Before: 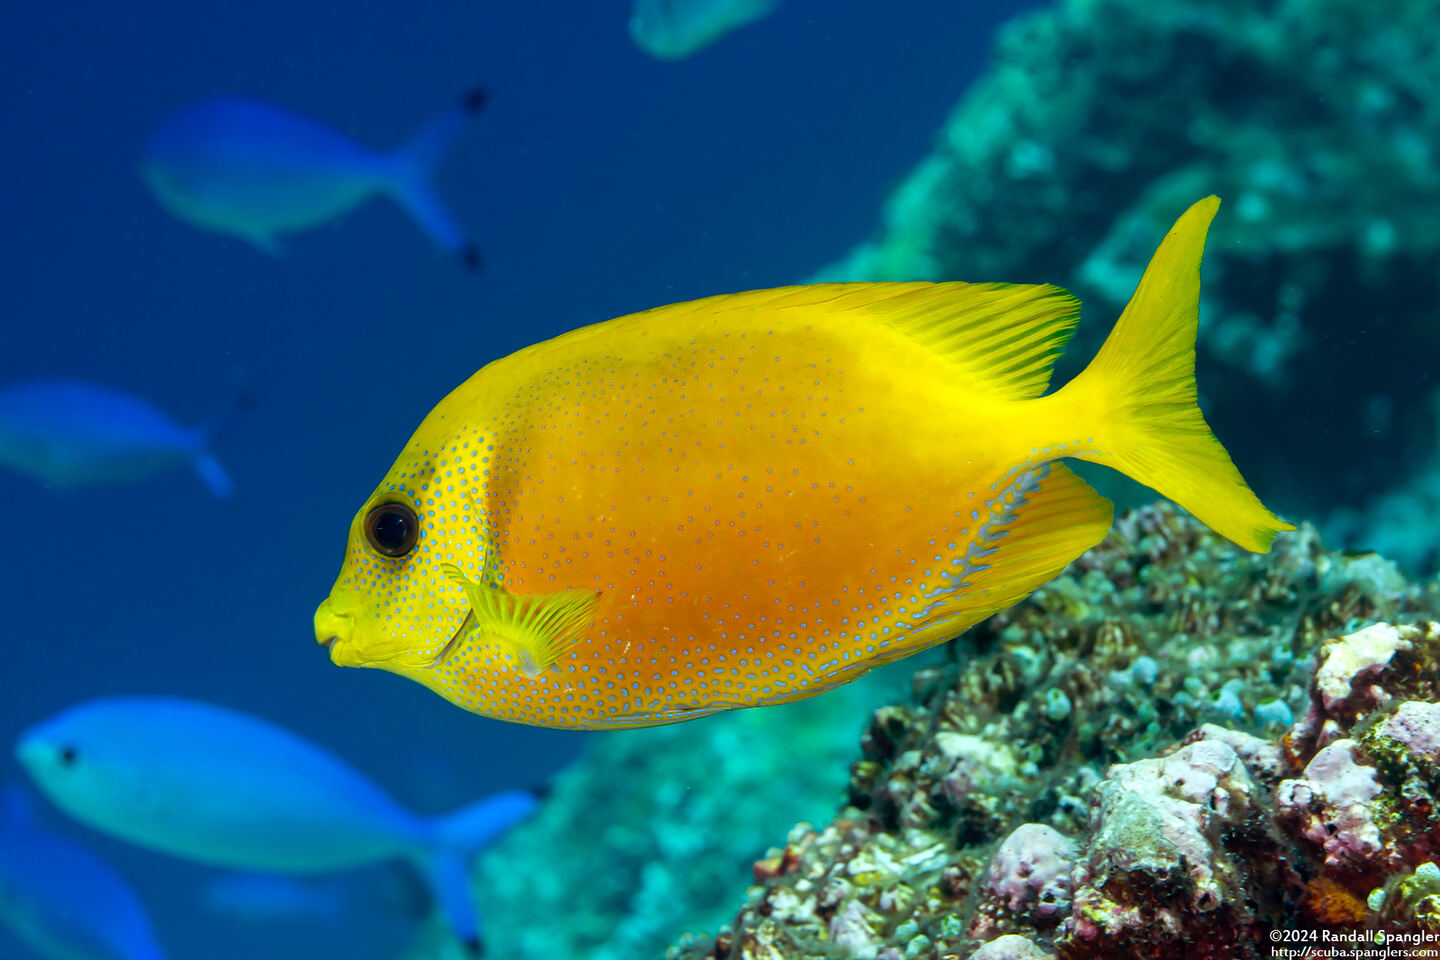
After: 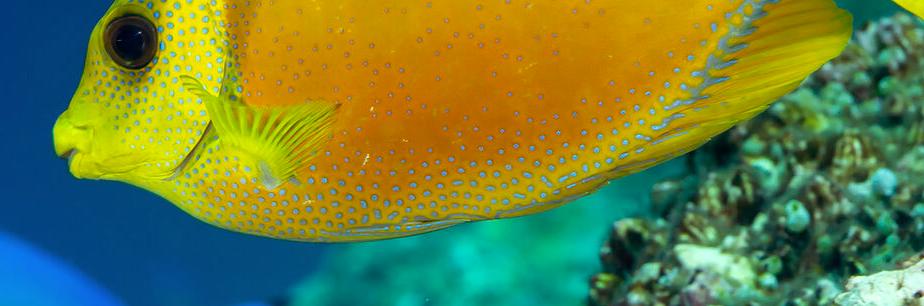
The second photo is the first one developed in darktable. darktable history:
crop: left 18.186%, top 50.909%, right 17.35%, bottom 16.922%
color correction: highlights a* -4.43, highlights b* 6.69
